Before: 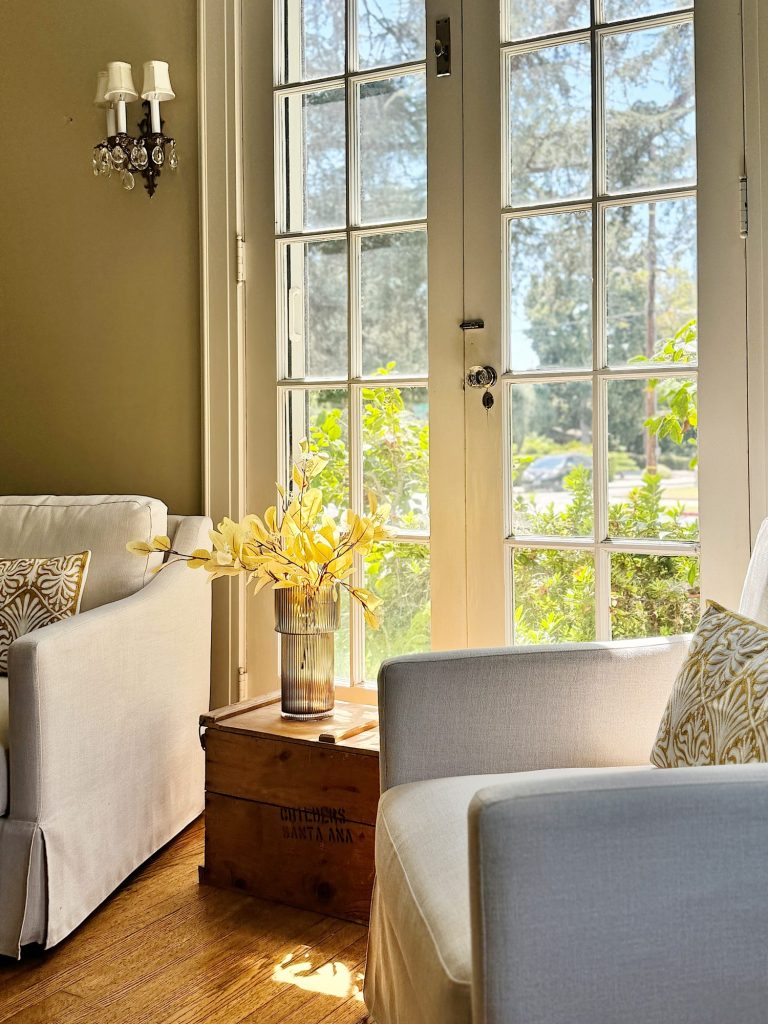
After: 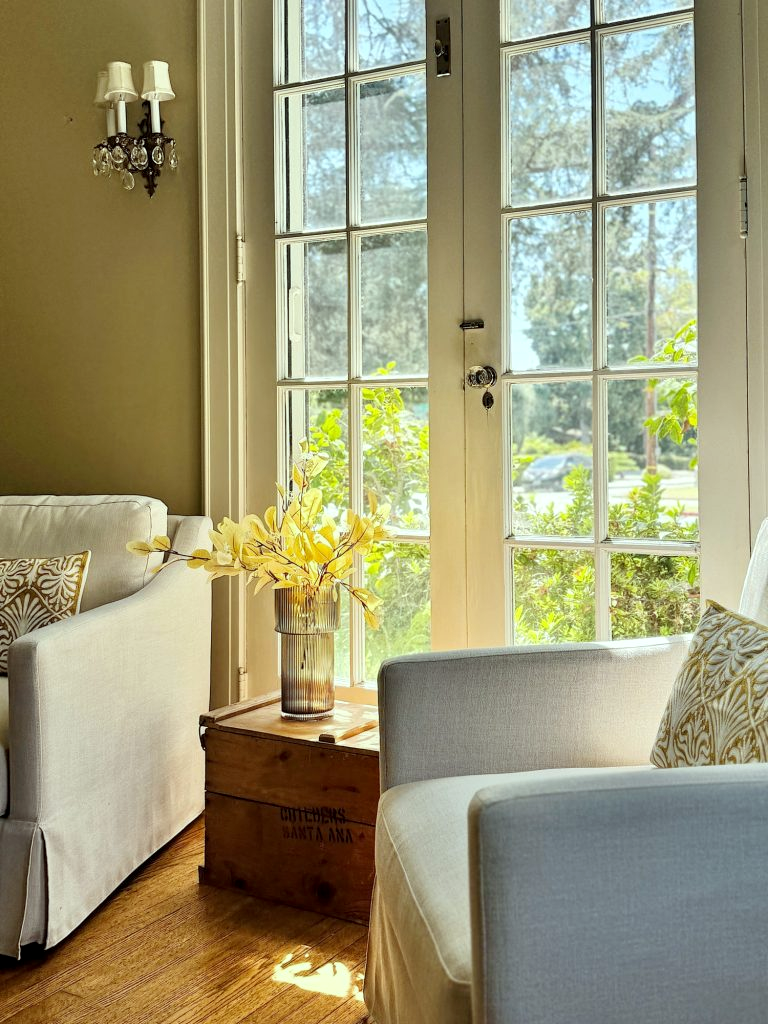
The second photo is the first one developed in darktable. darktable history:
local contrast: highlights 100%, shadows 100%, detail 120%, midtone range 0.2
color correction: highlights a* -6.69, highlights b* 0.49
